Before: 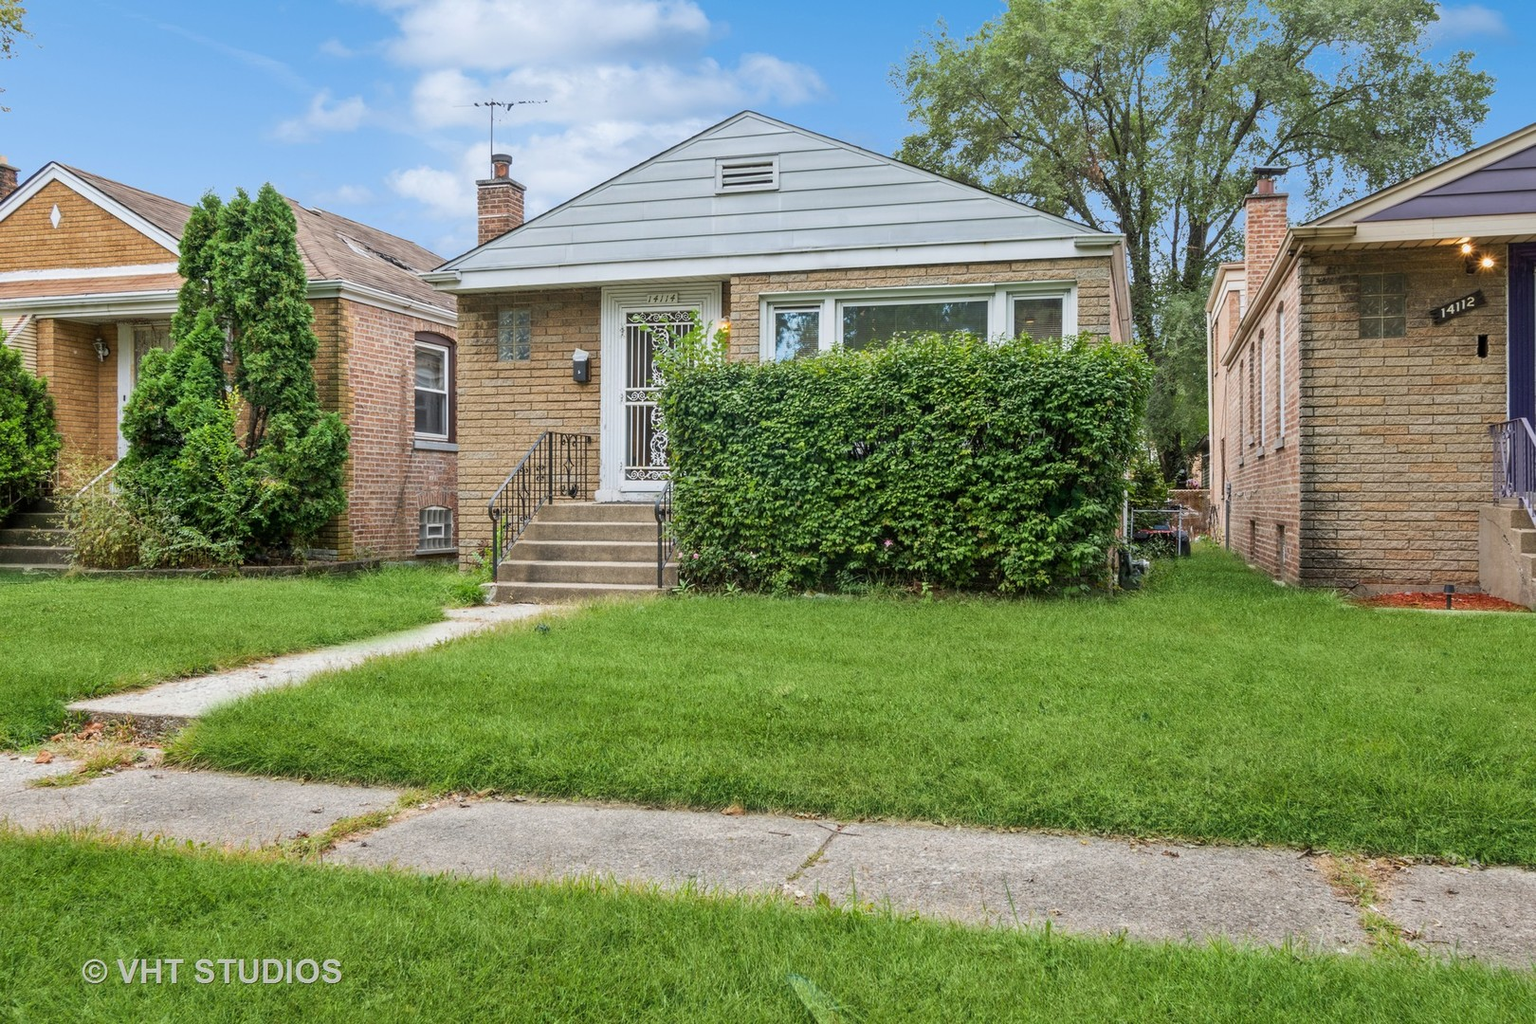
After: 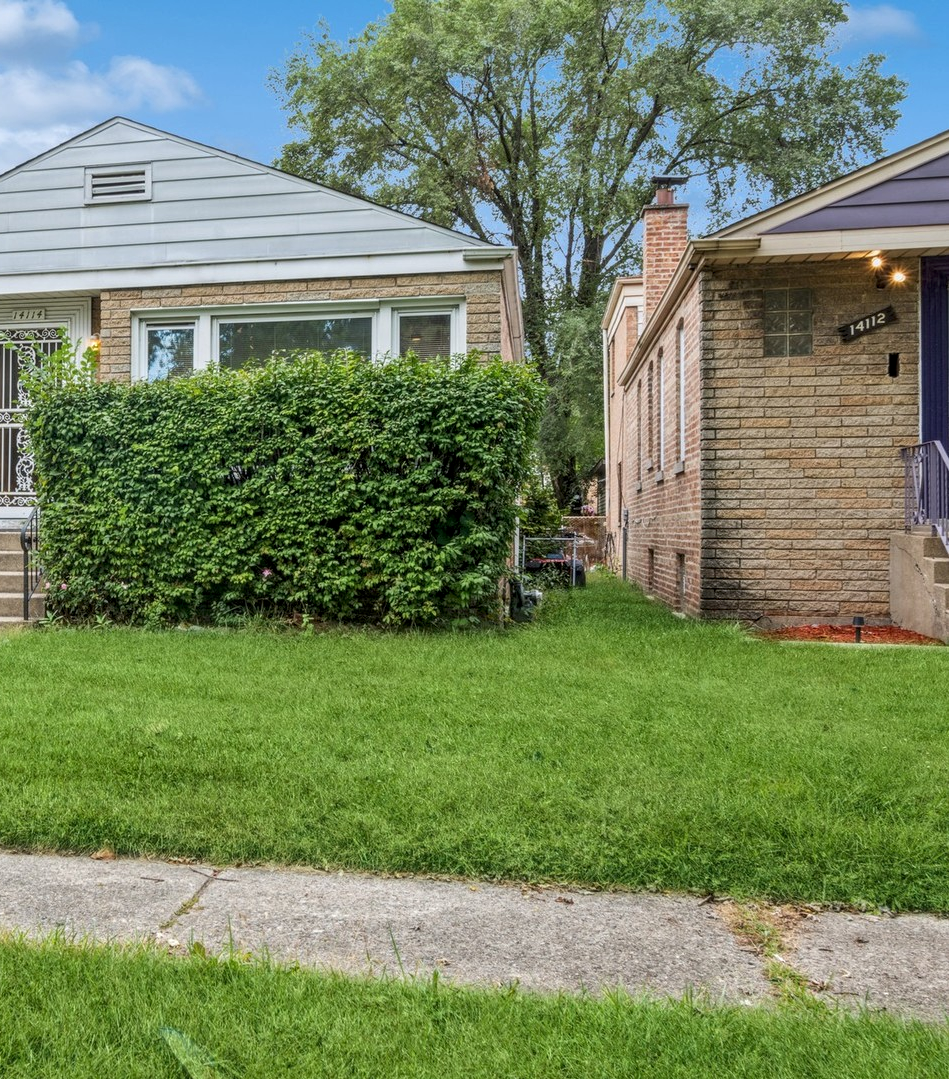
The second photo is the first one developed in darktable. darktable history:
crop: left 41.402%
local contrast: on, module defaults
